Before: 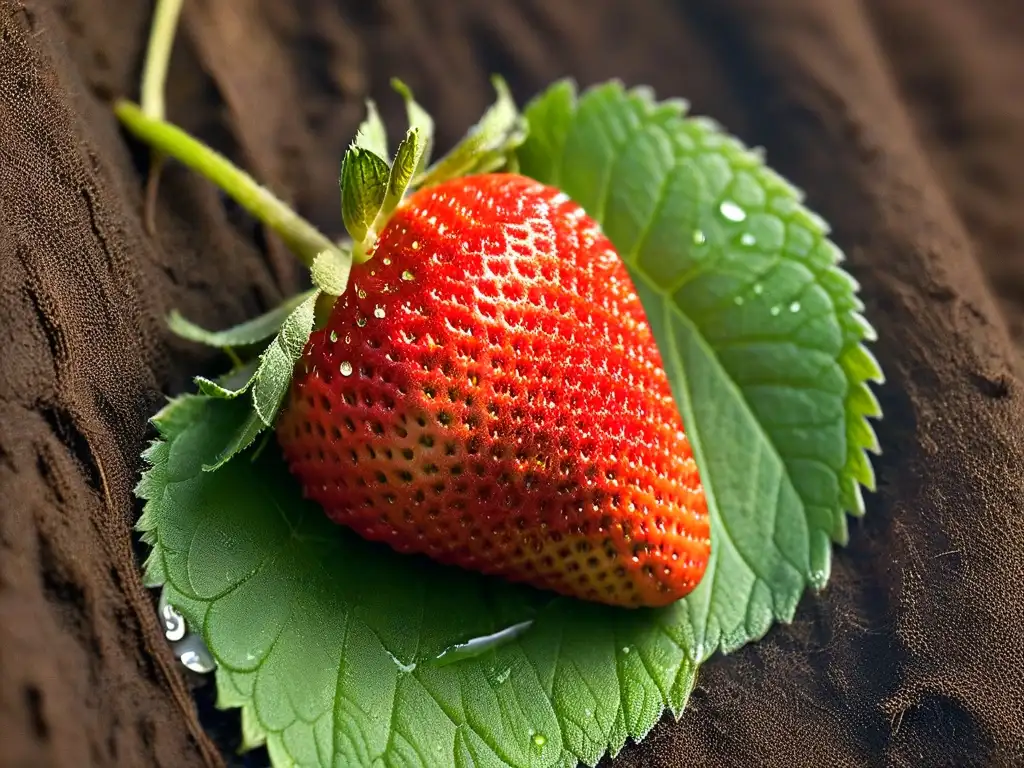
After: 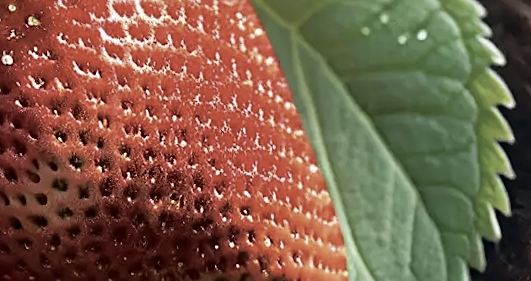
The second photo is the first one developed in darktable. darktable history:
white balance: emerald 1
sharpen: on, module defaults
color correction: saturation 0.5
rotate and perspective: rotation -2.56°, automatic cropping off
crop: left 36.607%, top 34.735%, right 13.146%, bottom 30.611%
color zones: curves: ch0 [(0, 0.444) (0.143, 0.442) (0.286, 0.441) (0.429, 0.441) (0.571, 0.441) (0.714, 0.441) (0.857, 0.442) (1, 0.444)]
tone curve: curves: ch0 [(0, 0) (0.126, 0.061) (0.362, 0.382) (0.498, 0.498) (0.706, 0.712) (1, 1)]; ch1 [(0, 0) (0.5, 0.505) (0.55, 0.578) (1, 1)]; ch2 [(0, 0) (0.44, 0.424) (0.489, 0.483) (0.537, 0.538) (1, 1)], color space Lab, independent channels, preserve colors none
